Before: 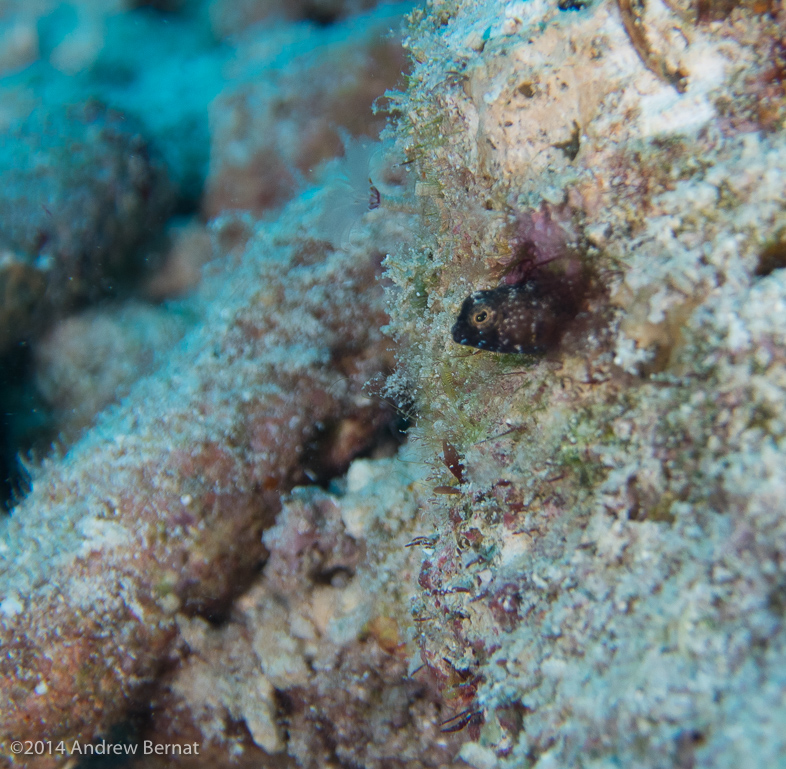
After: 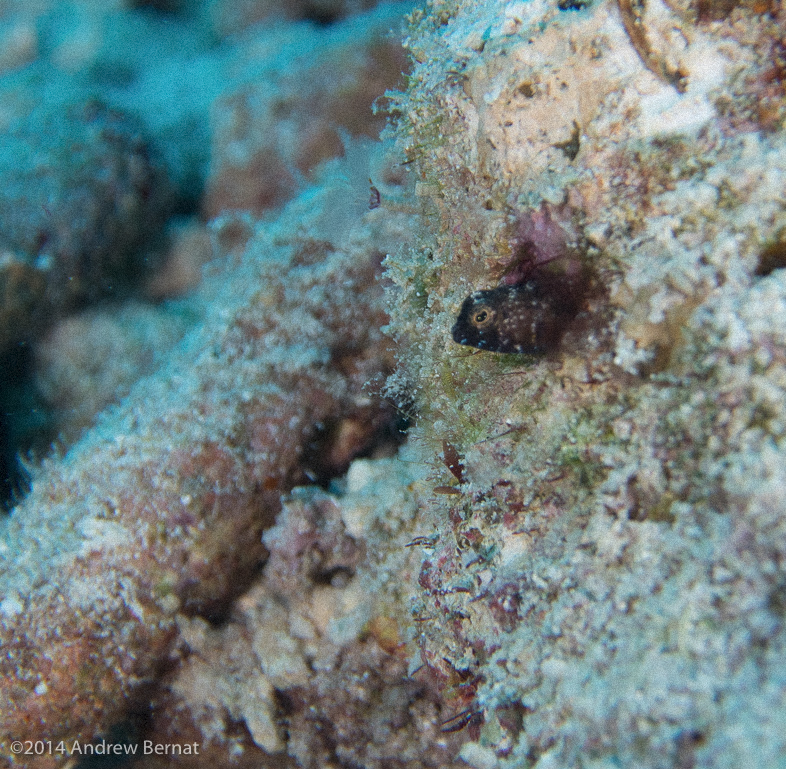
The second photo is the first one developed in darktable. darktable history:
grain: mid-tones bias 0%
color zones: curves: ch0 [(0, 0.613) (0.01, 0.613) (0.245, 0.448) (0.498, 0.529) (0.642, 0.665) (0.879, 0.777) (0.99, 0.613)]; ch1 [(0, 0) (0.143, 0) (0.286, 0) (0.429, 0) (0.571, 0) (0.714, 0) (0.857, 0)], mix -93.41%
